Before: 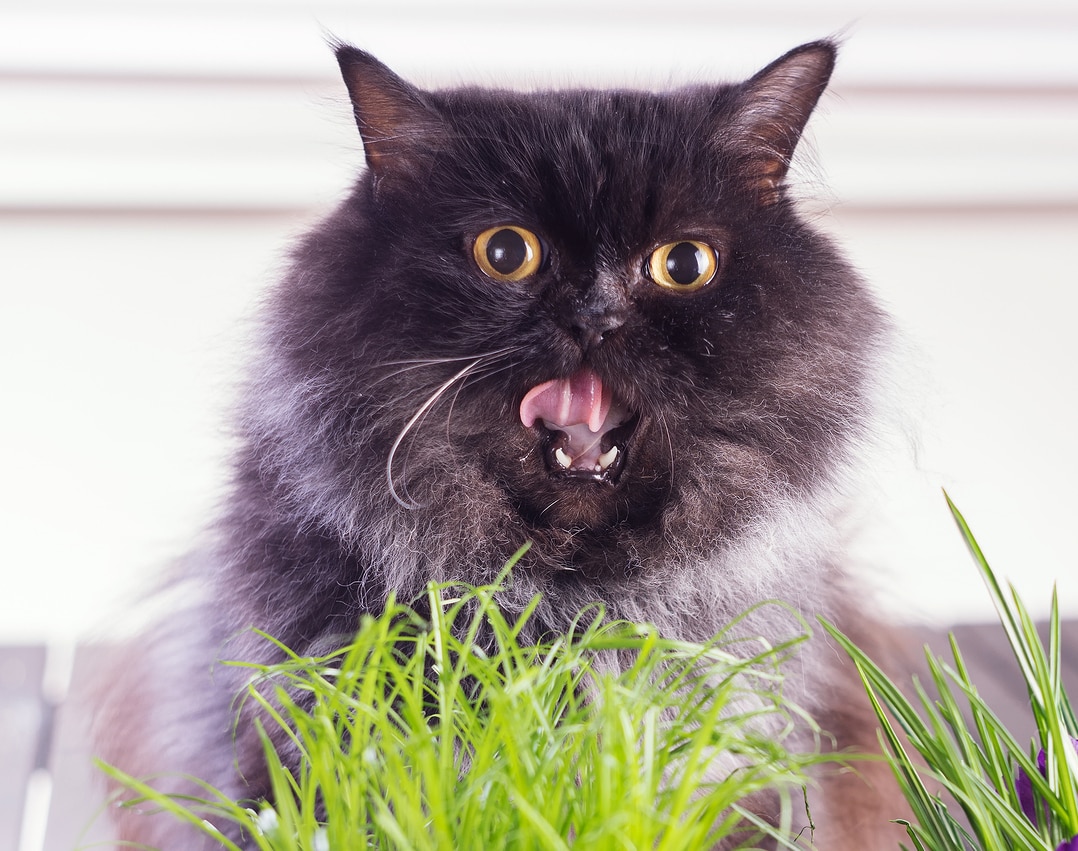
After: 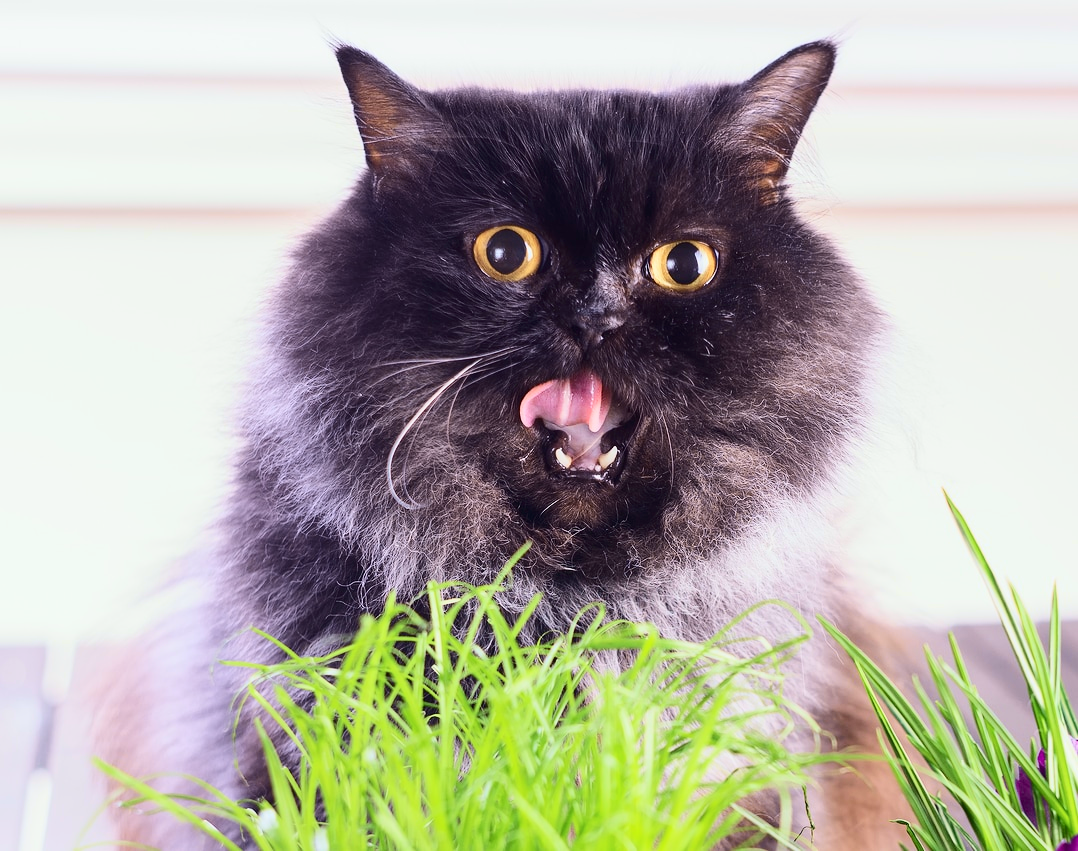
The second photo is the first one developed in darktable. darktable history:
tone curve: curves: ch0 [(0, 0) (0.114, 0.083) (0.291, 0.3) (0.447, 0.535) (0.602, 0.712) (0.772, 0.864) (0.999, 0.978)]; ch1 [(0, 0) (0.389, 0.352) (0.458, 0.433) (0.486, 0.474) (0.509, 0.505) (0.535, 0.541) (0.555, 0.557) (0.677, 0.724) (1, 1)]; ch2 [(0, 0) (0.369, 0.388) (0.449, 0.431) (0.501, 0.5) (0.528, 0.552) (0.561, 0.596) (0.697, 0.721) (1, 1)], color space Lab, independent channels, preserve colors none
